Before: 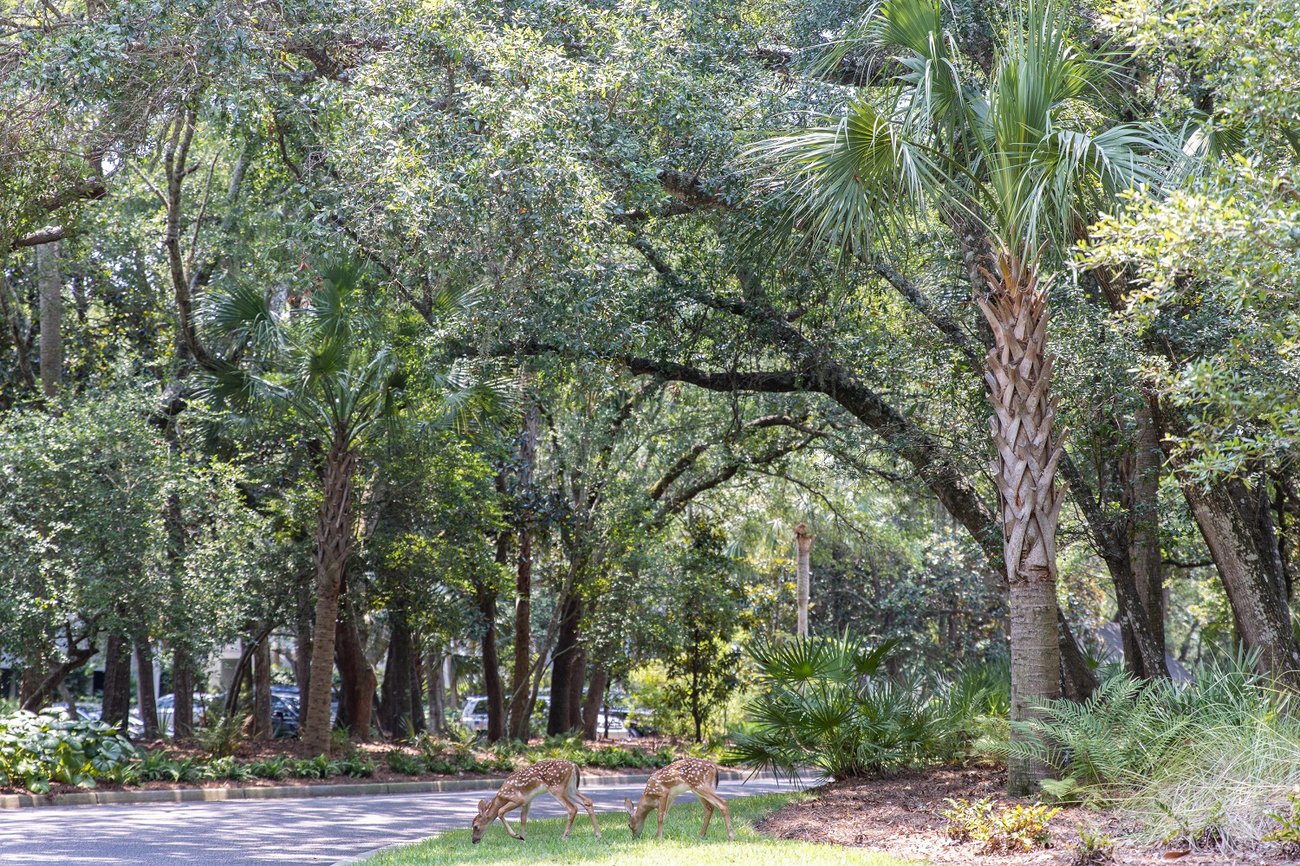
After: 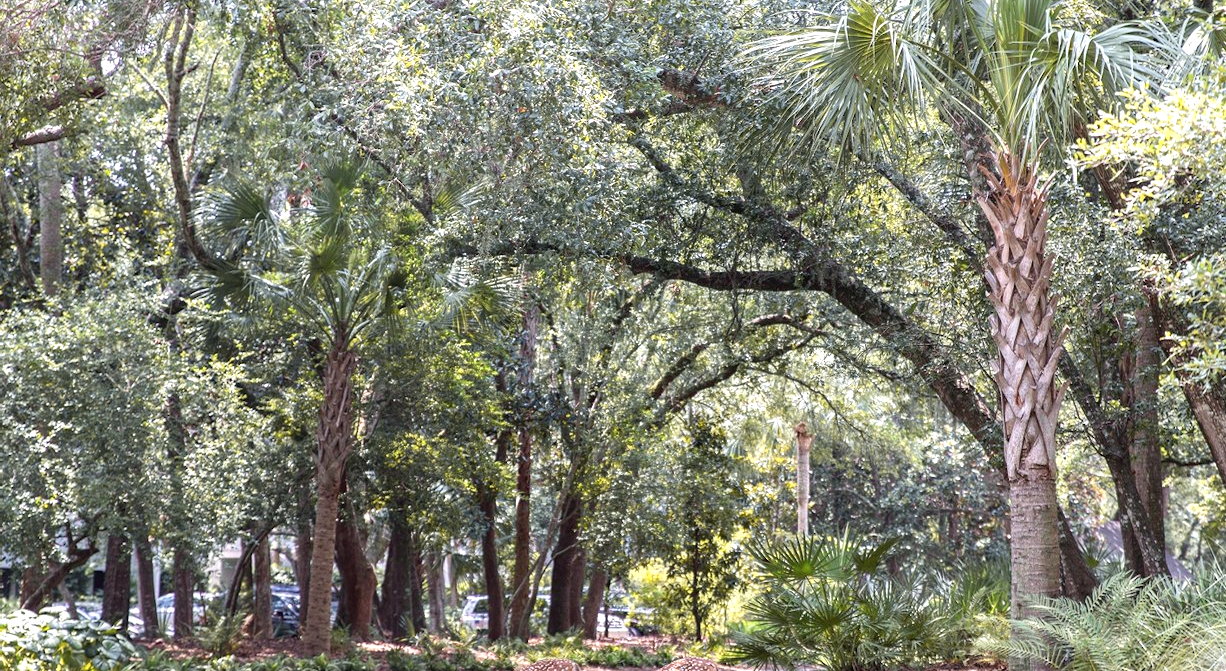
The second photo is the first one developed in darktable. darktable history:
crop and rotate: angle 0.05°, top 11.652%, right 5.509%, bottom 10.705%
exposure: exposure 0.606 EV, compensate highlight preservation false
tone curve: curves: ch0 [(0, 0) (0.253, 0.237) (1, 1)]; ch1 [(0, 0) (0.401, 0.42) (0.442, 0.47) (0.491, 0.495) (0.511, 0.523) (0.557, 0.565) (0.66, 0.683) (1, 1)]; ch2 [(0, 0) (0.394, 0.413) (0.5, 0.5) (0.578, 0.568) (1, 1)], color space Lab, independent channels, preserve colors none
